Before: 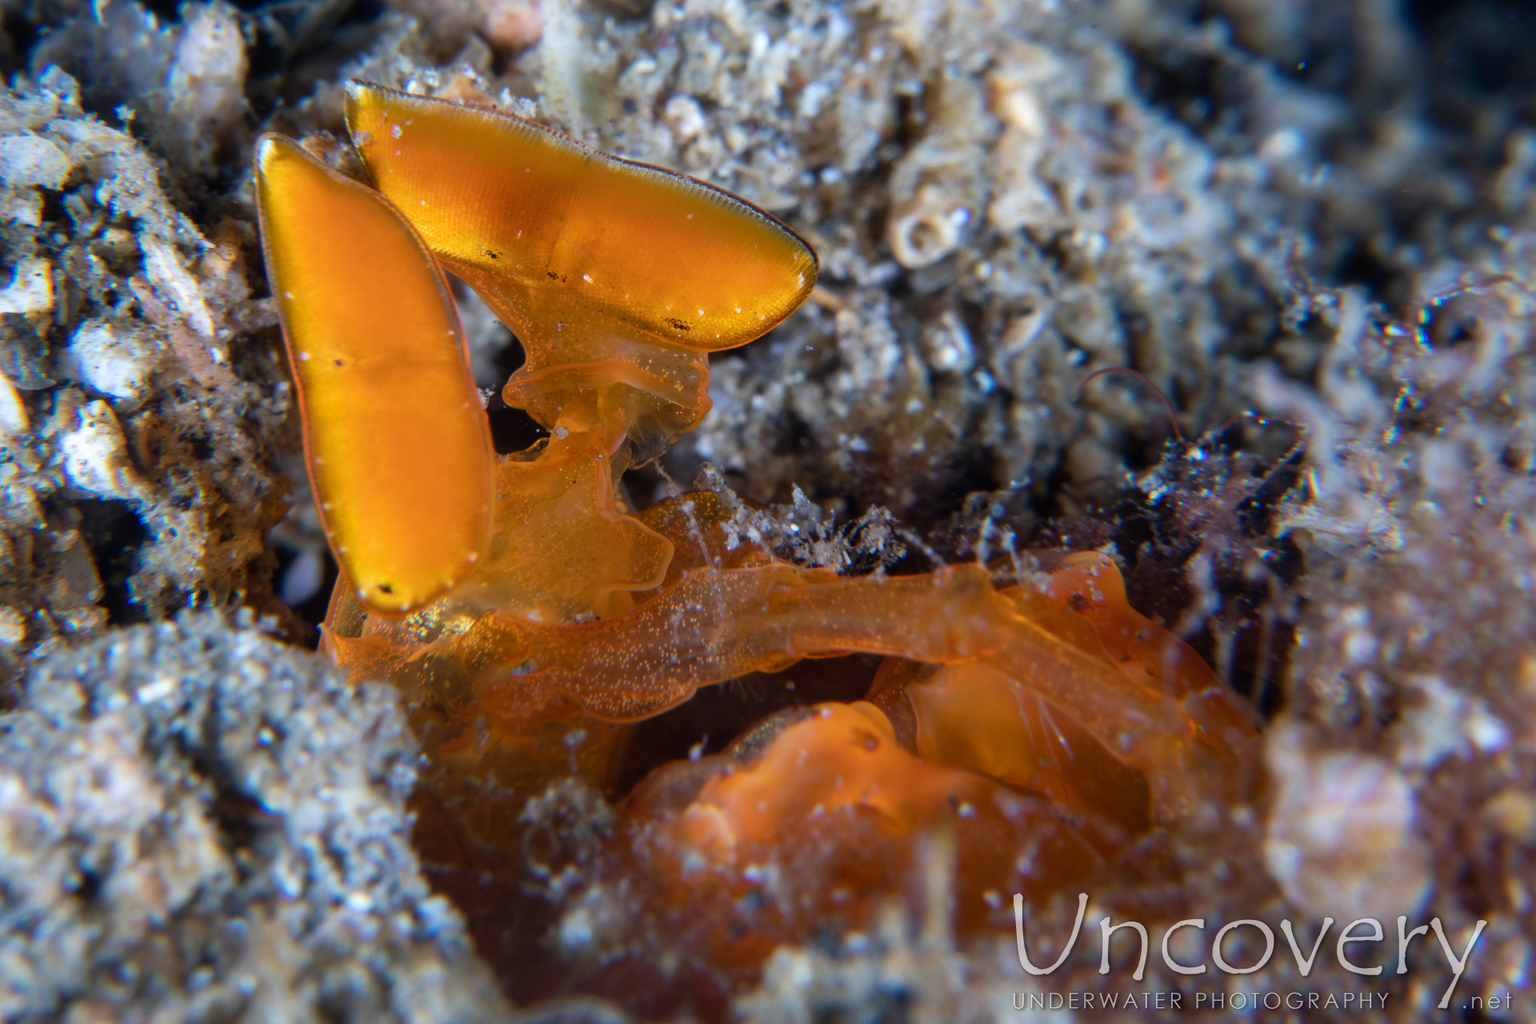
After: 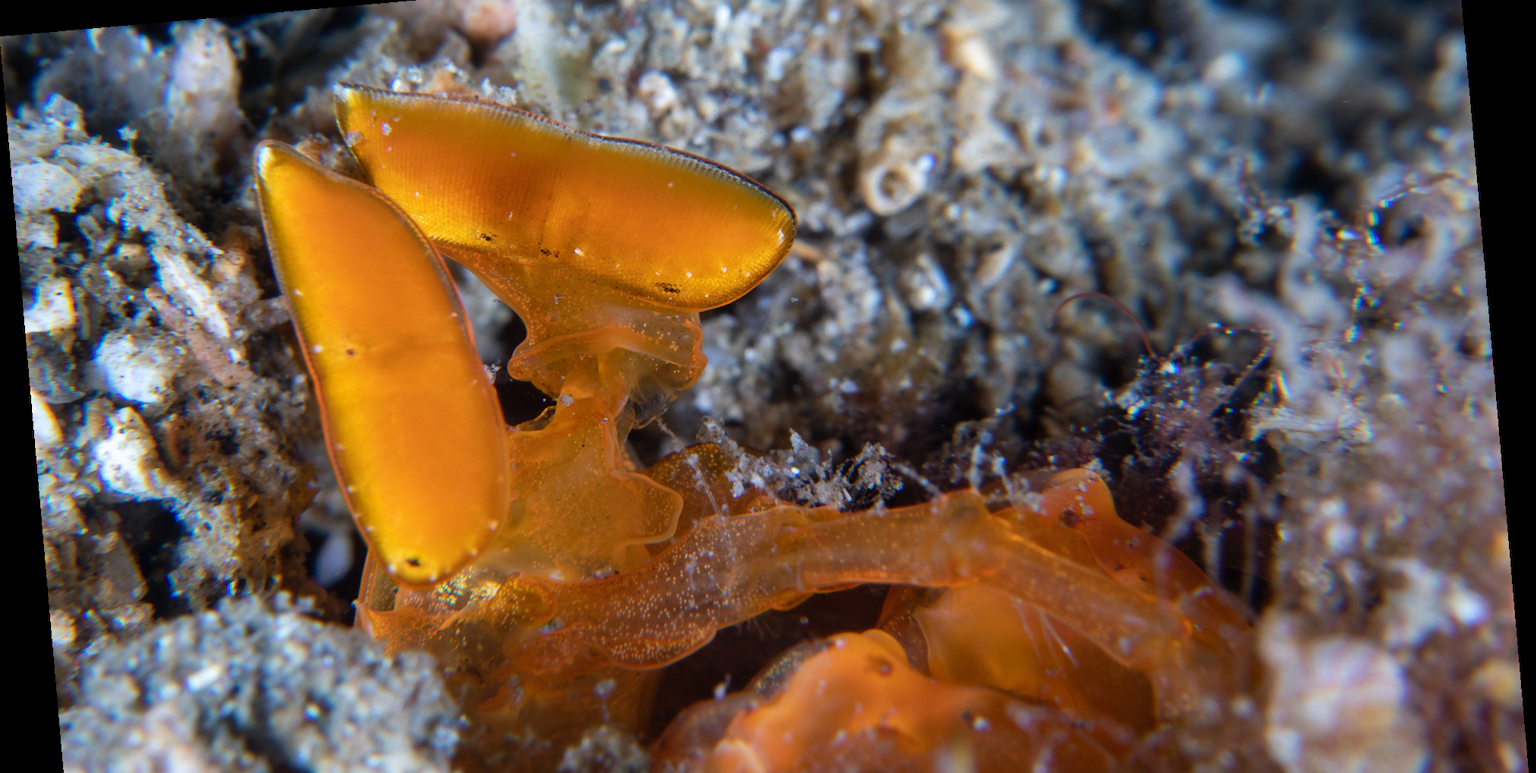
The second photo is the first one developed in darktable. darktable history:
crop and rotate: top 8.293%, bottom 20.996%
shadows and highlights: shadows 24.5, highlights -78.15, soften with gaussian
rotate and perspective: rotation -4.98°, automatic cropping off
